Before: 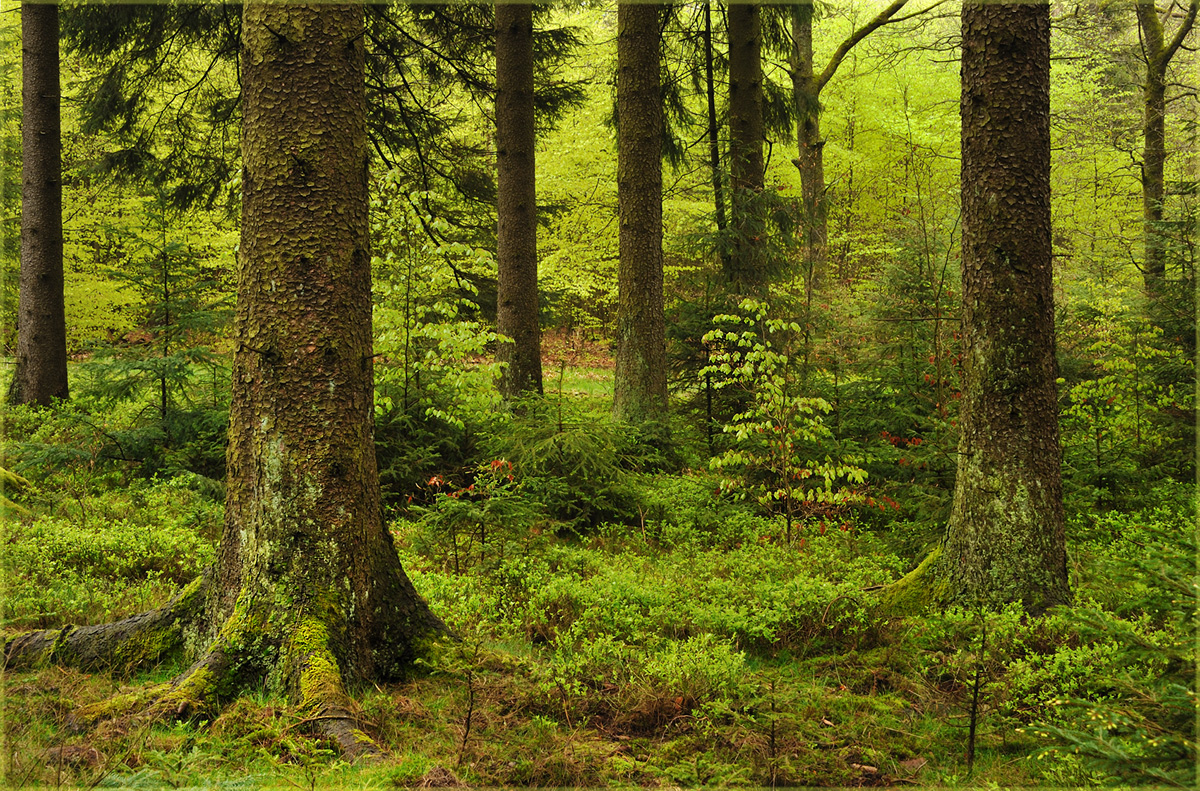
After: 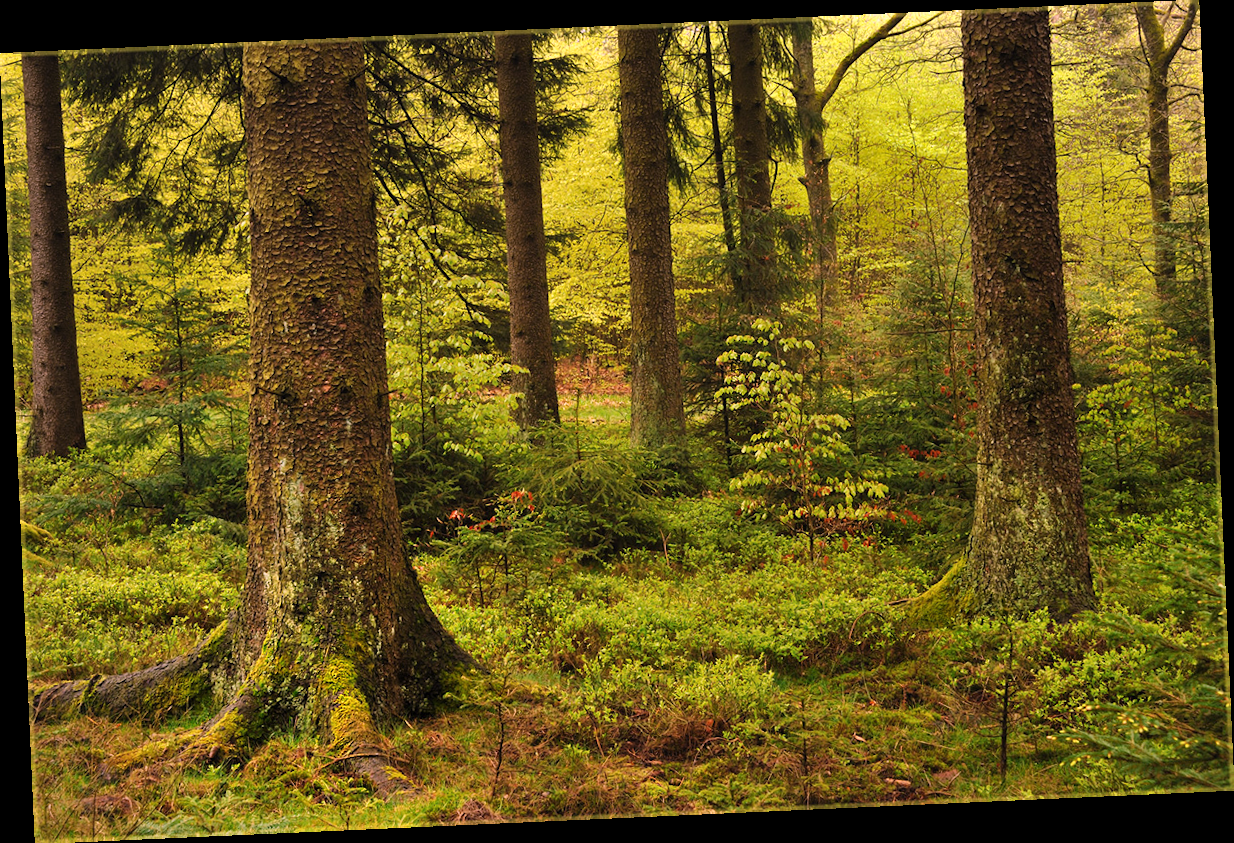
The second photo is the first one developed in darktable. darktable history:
white balance: red 1.188, blue 1.11
rotate and perspective: rotation -2.56°, automatic cropping off
